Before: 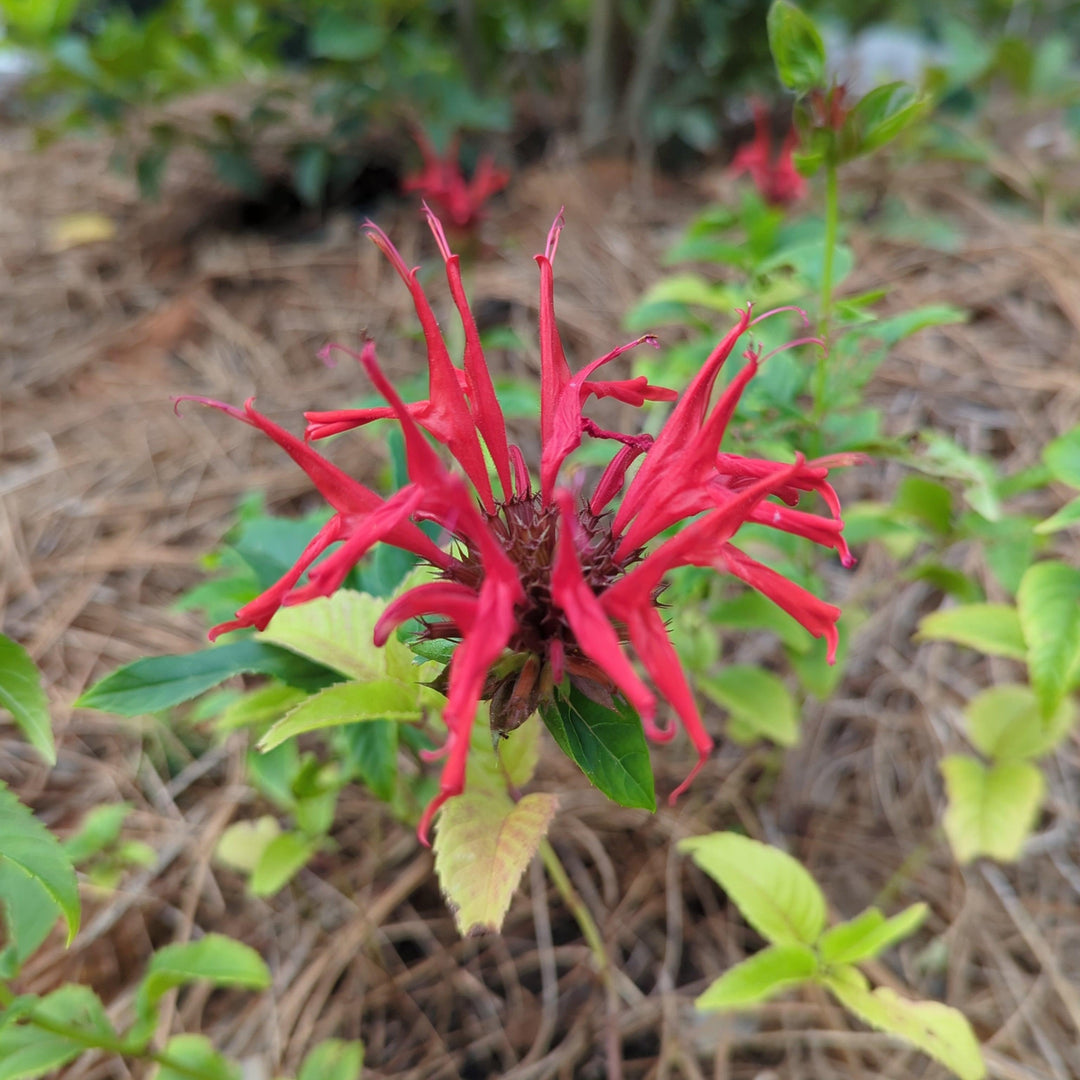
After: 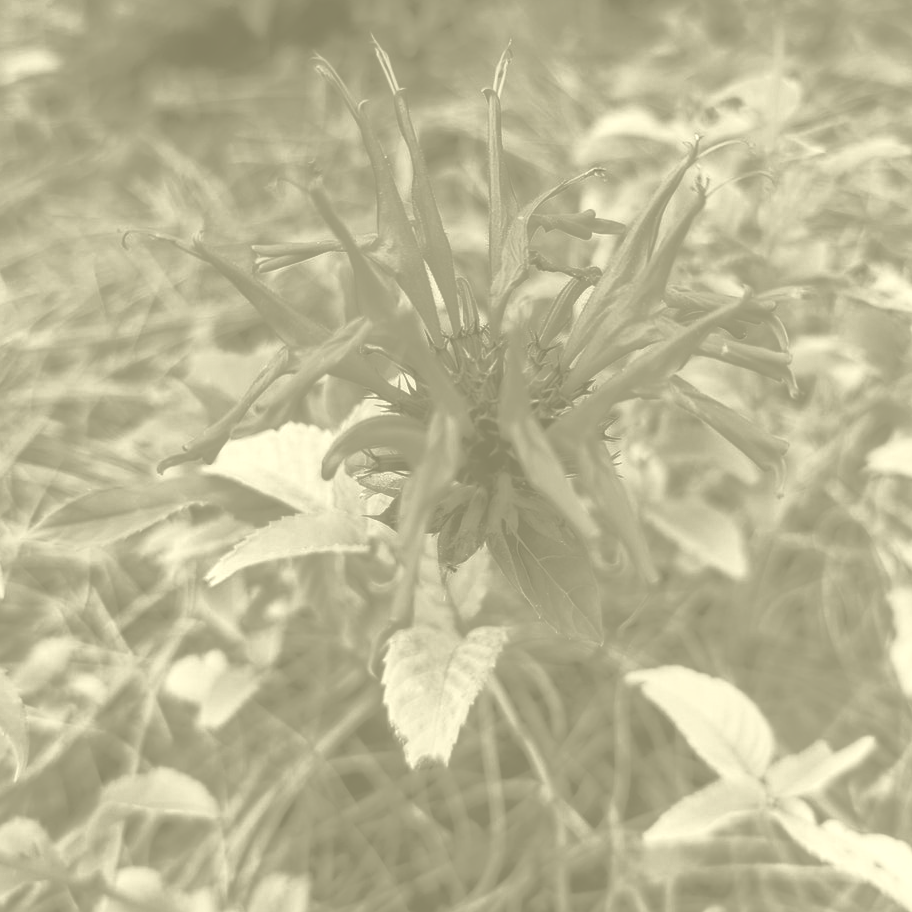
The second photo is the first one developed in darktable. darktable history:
local contrast: detail 130%
crop and rotate: left 4.842%, top 15.51%, right 10.668%
color balance rgb: linear chroma grading › global chroma 40.15%, perceptual saturation grading › global saturation 60.58%, perceptual saturation grading › highlights 20.44%, perceptual saturation grading › shadows -50.36%, perceptual brilliance grading › highlights 2.19%, perceptual brilliance grading › mid-tones -50.36%, perceptual brilliance grading › shadows -50.36%
colorize: hue 43.2°, saturation 40%, version 1
